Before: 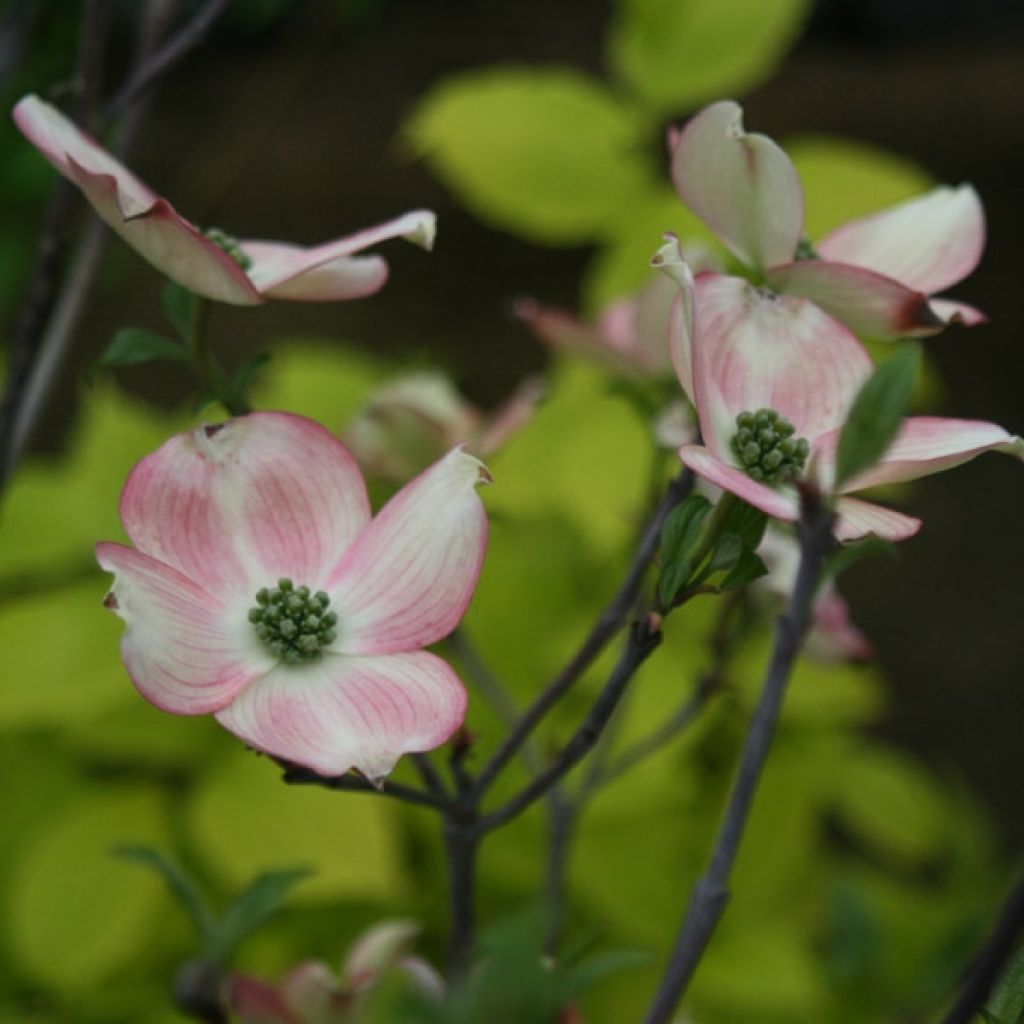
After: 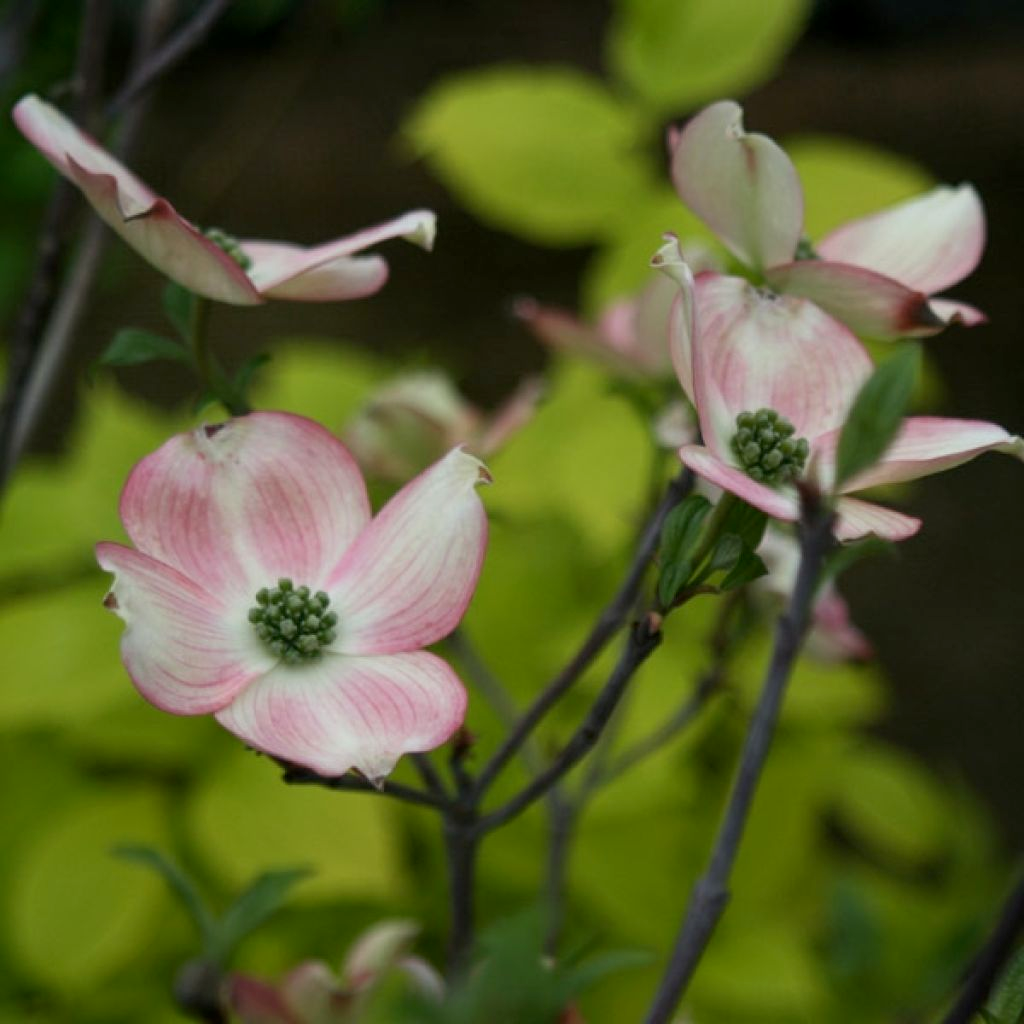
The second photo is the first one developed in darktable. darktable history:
exposure: black level correction 0.002, exposure 0.148 EV, compensate highlight preservation false
